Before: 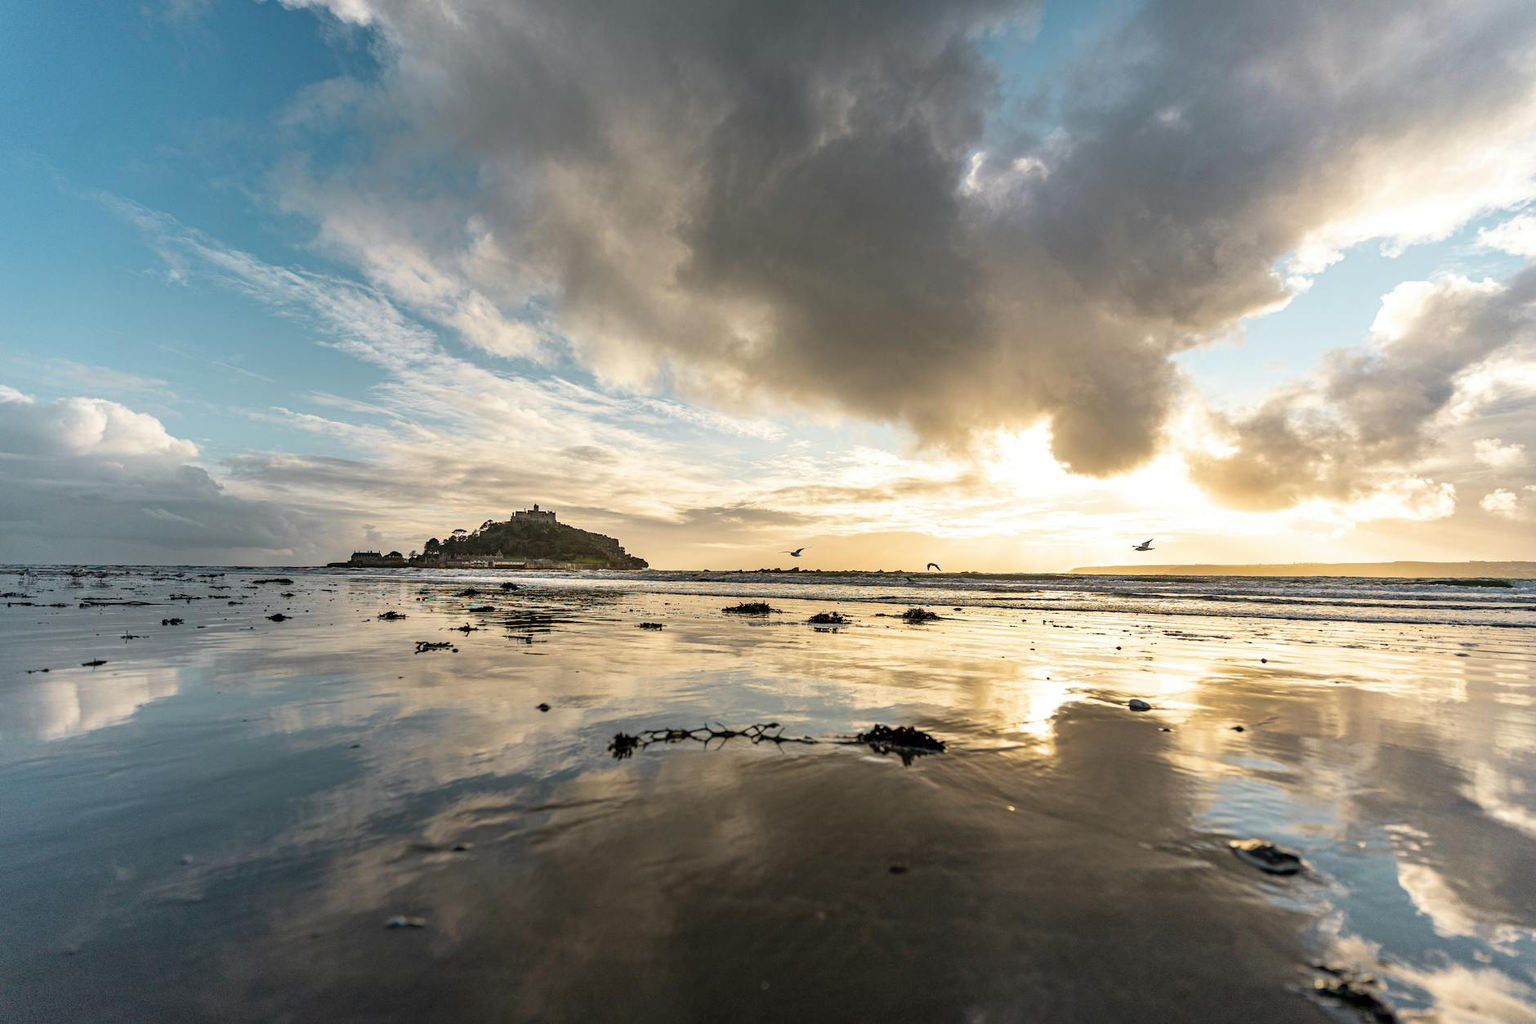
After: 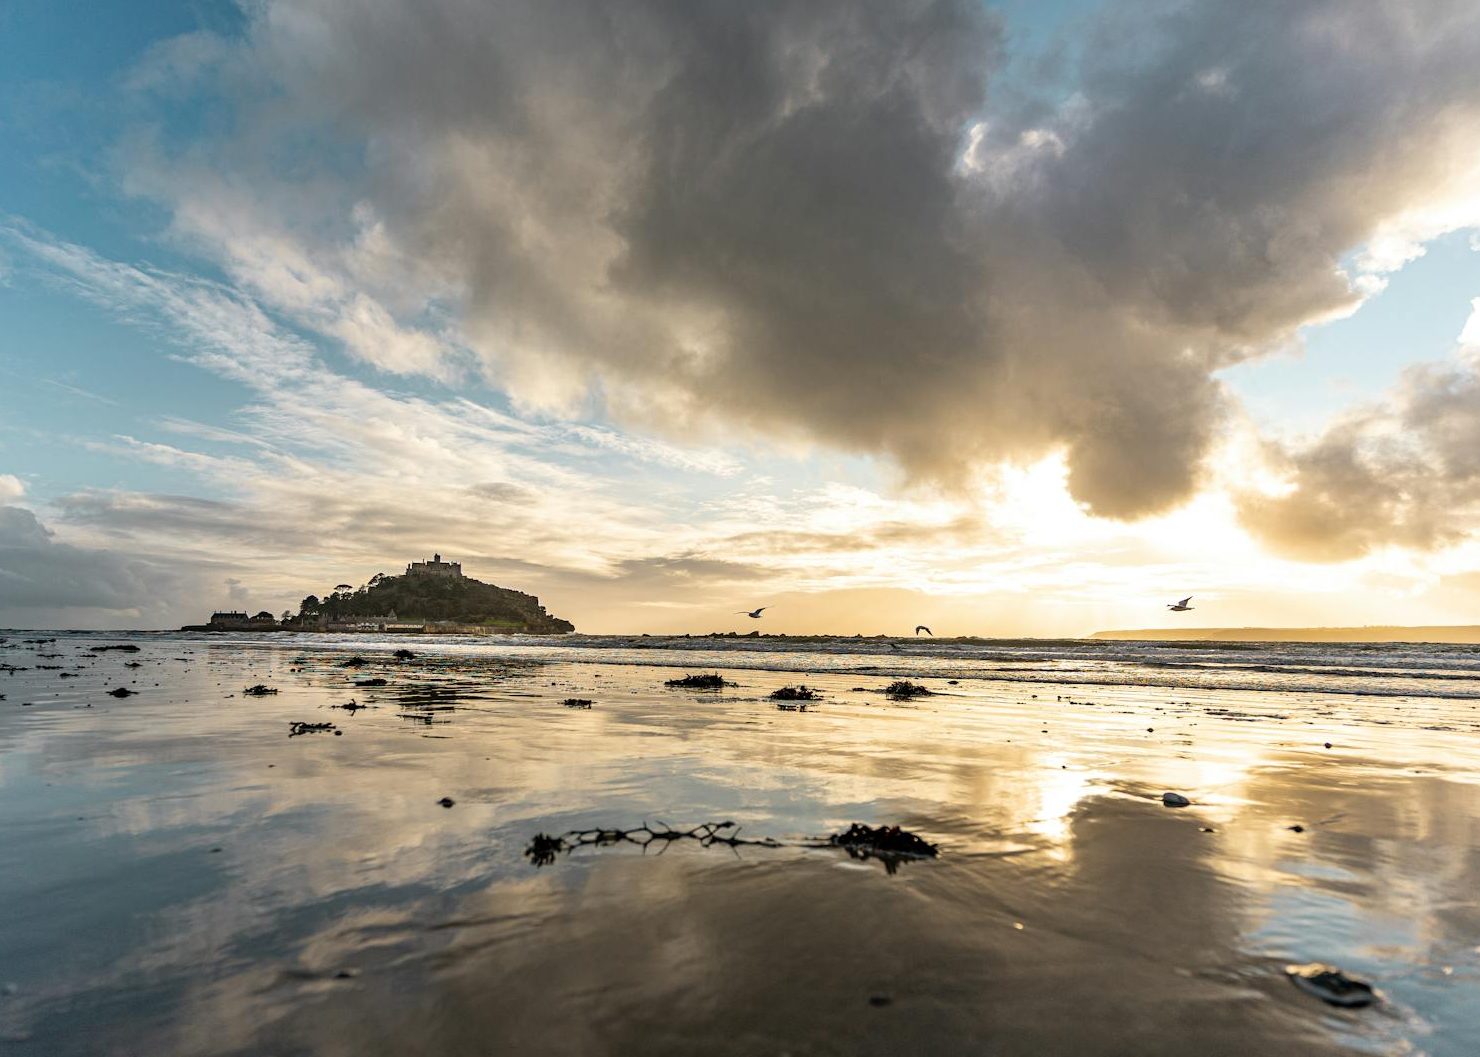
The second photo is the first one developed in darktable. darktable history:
crop: left 11.684%, top 5.067%, right 9.554%, bottom 10.539%
